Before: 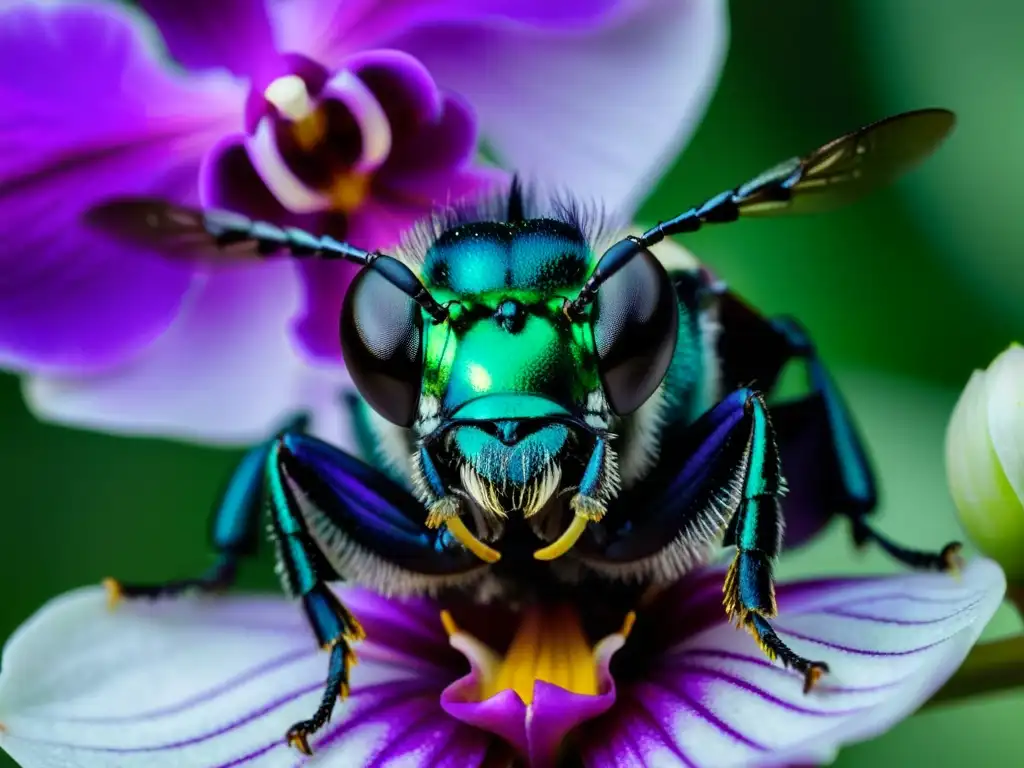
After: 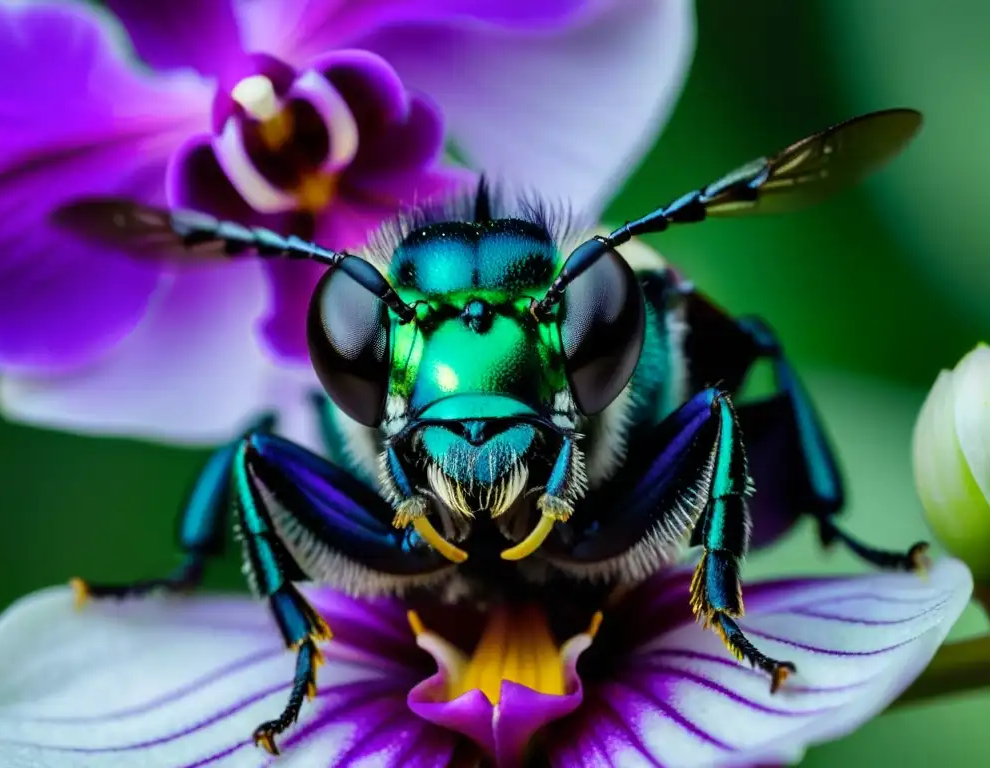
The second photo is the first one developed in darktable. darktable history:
crop and rotate: left 3.298%
